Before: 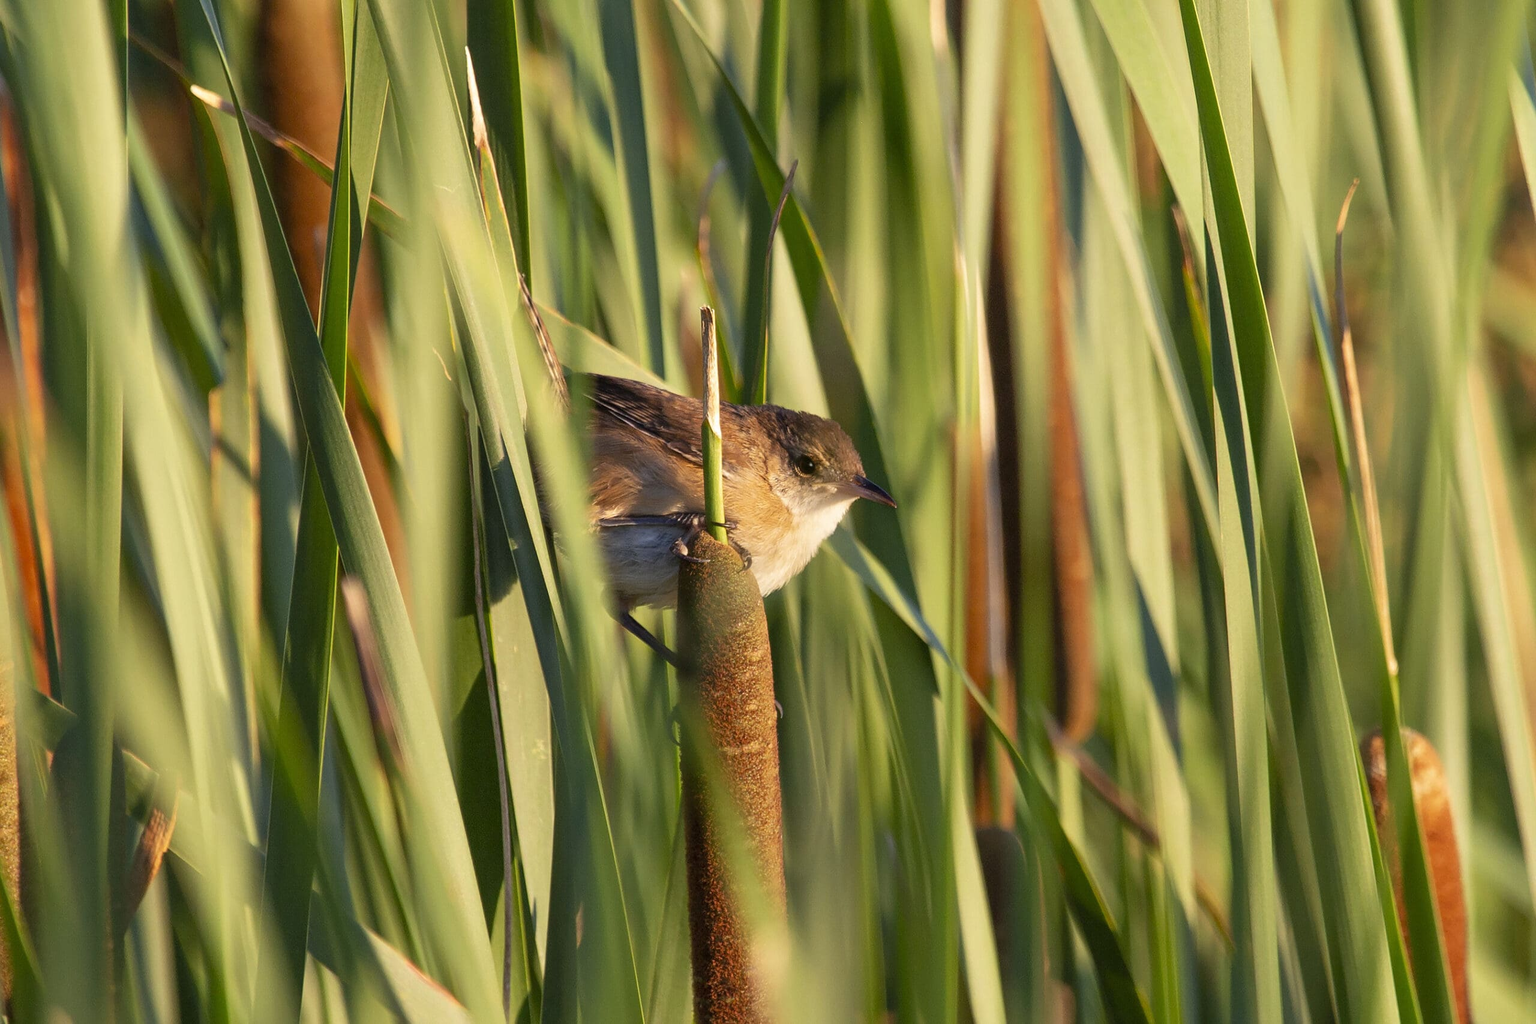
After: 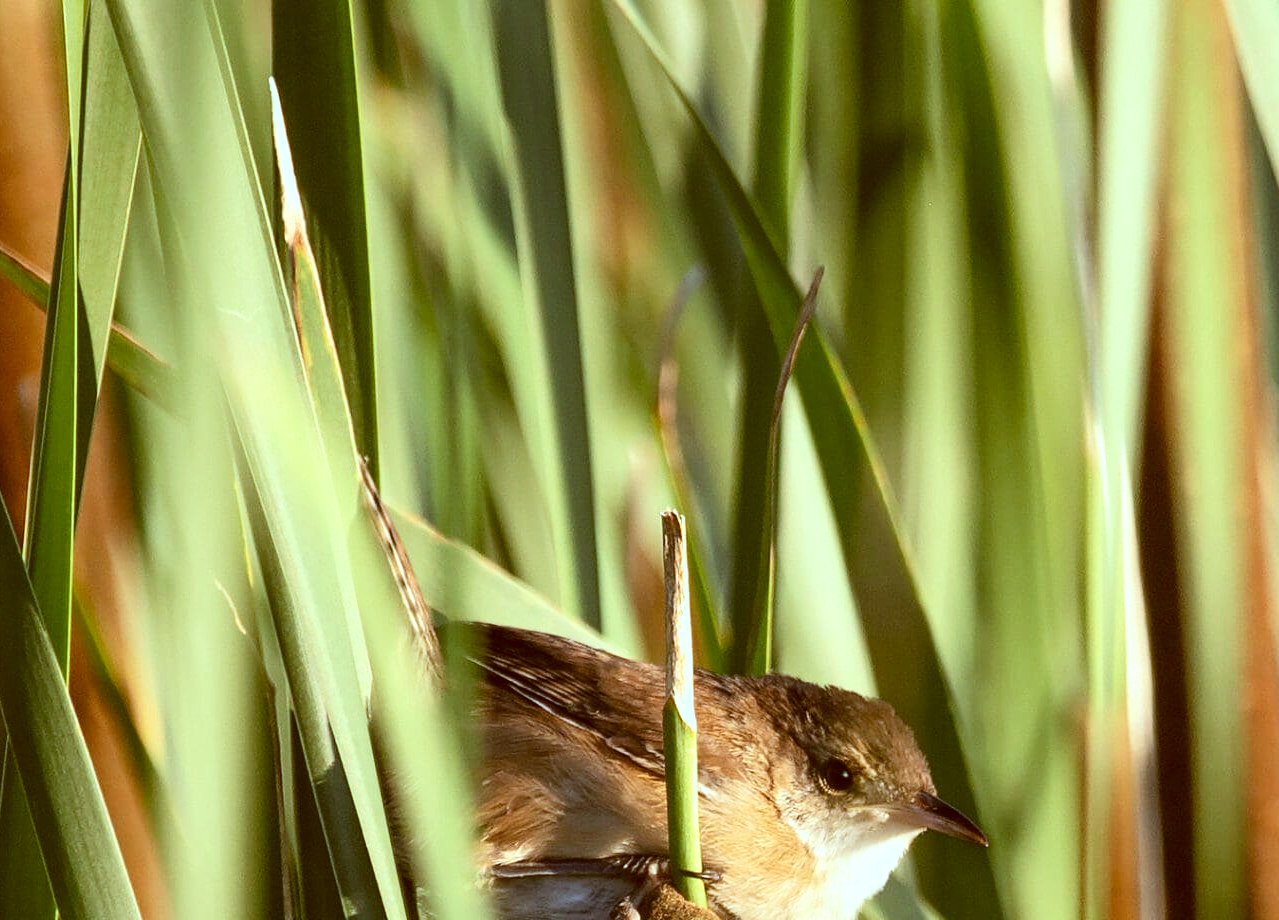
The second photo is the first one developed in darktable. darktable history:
crop: left 19.776%, right 30.233%, bottom 46.063%
contrast brightness saturation: contrast 0.142
tone equalizer: -8 EV -0.416 EV, -7 EV -0.356 EV, -6 EV -0.36 EV, -5 EV -0.258 EV, -3 EV 0.196 EV, -2 EV 0.324 EV, -1 EV 0.409 EV, +0 EV 0.408 EV
color correction: highlights a* -14.03, highlights b* -16.57, shadows a* 10.5, shadows b* 29.26
